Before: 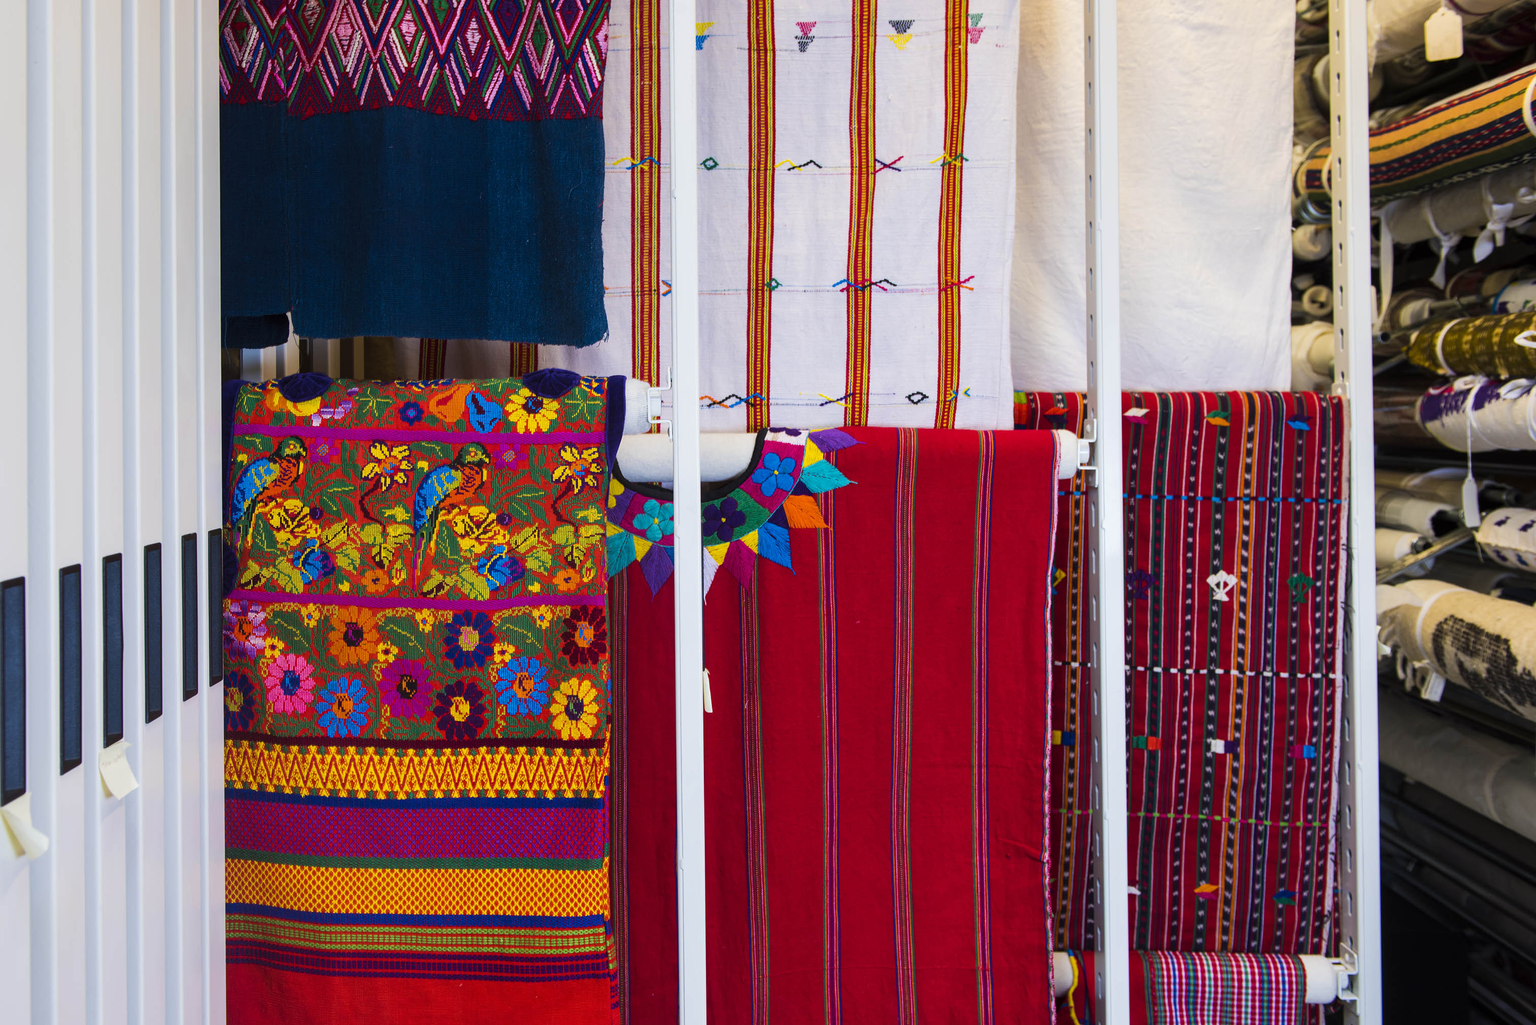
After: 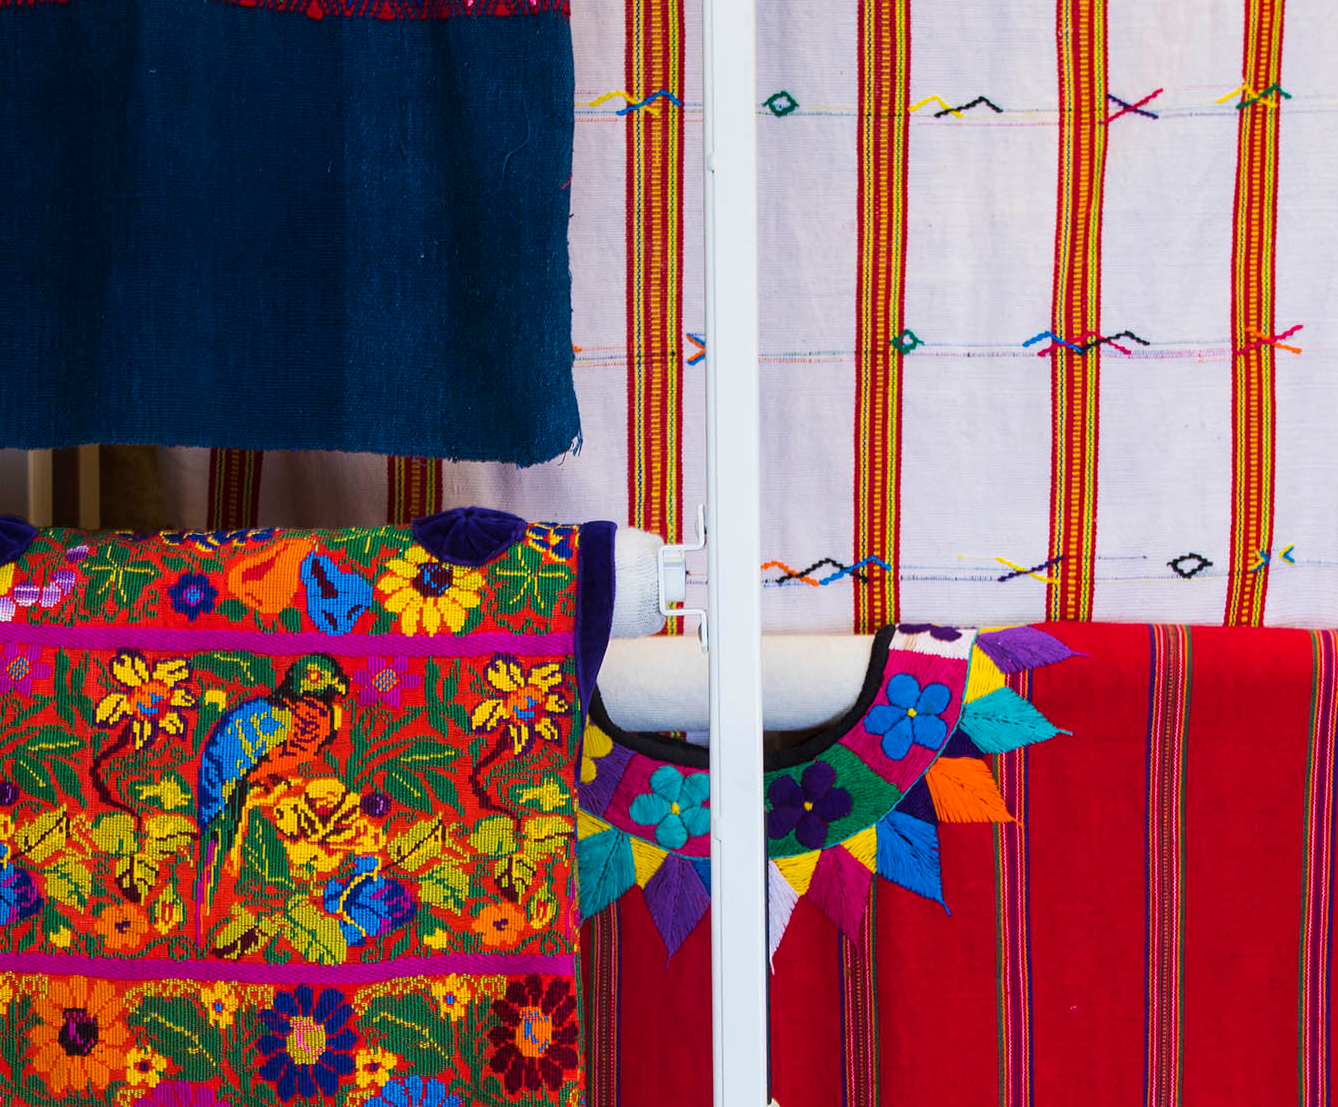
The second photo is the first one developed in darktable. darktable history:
crop: left 20.435%, top 10.856%, right 35.346%, bottom 34.339%
